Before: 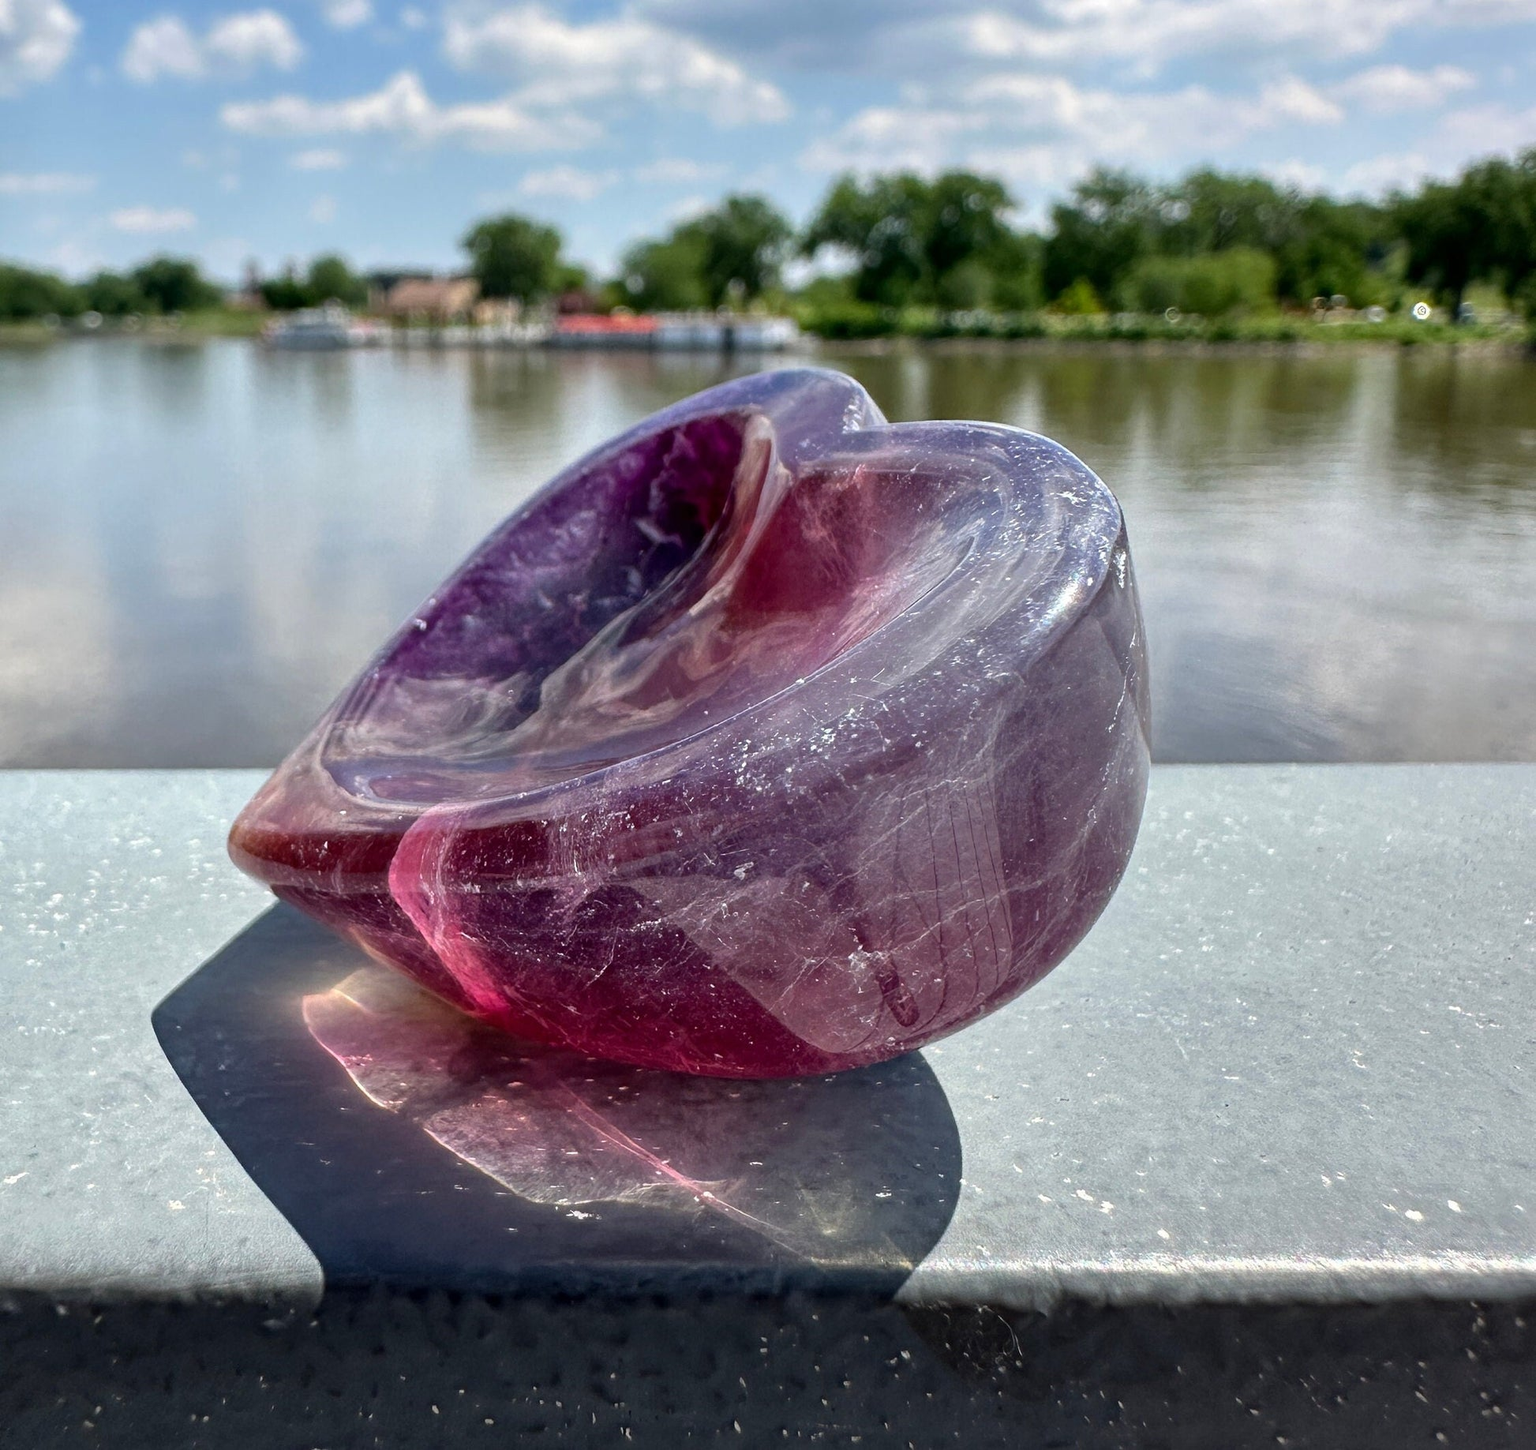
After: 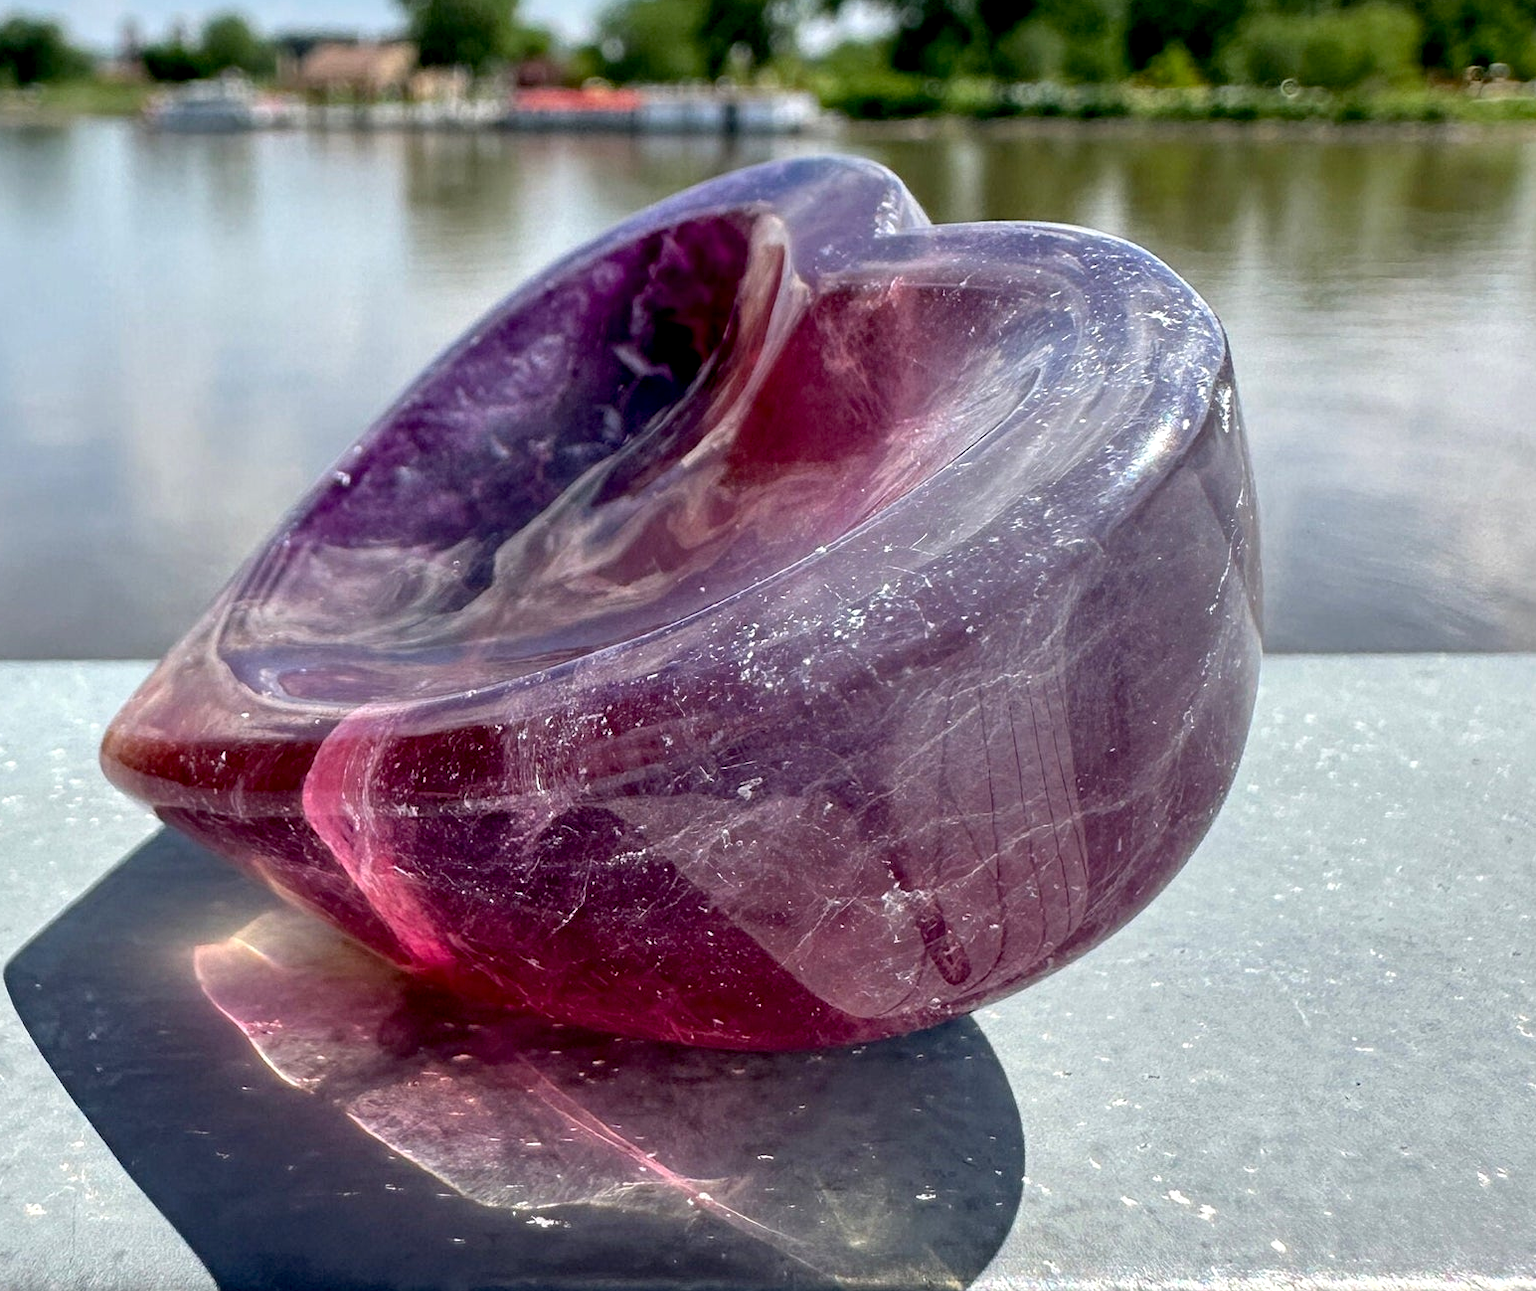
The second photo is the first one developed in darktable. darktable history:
crop: left 9.712%, top 16.928%, right 10.845%, bottom 12.332%
exposure: black level correction 0.007, exposure 0.159 EV, compensate highlight preservation false
